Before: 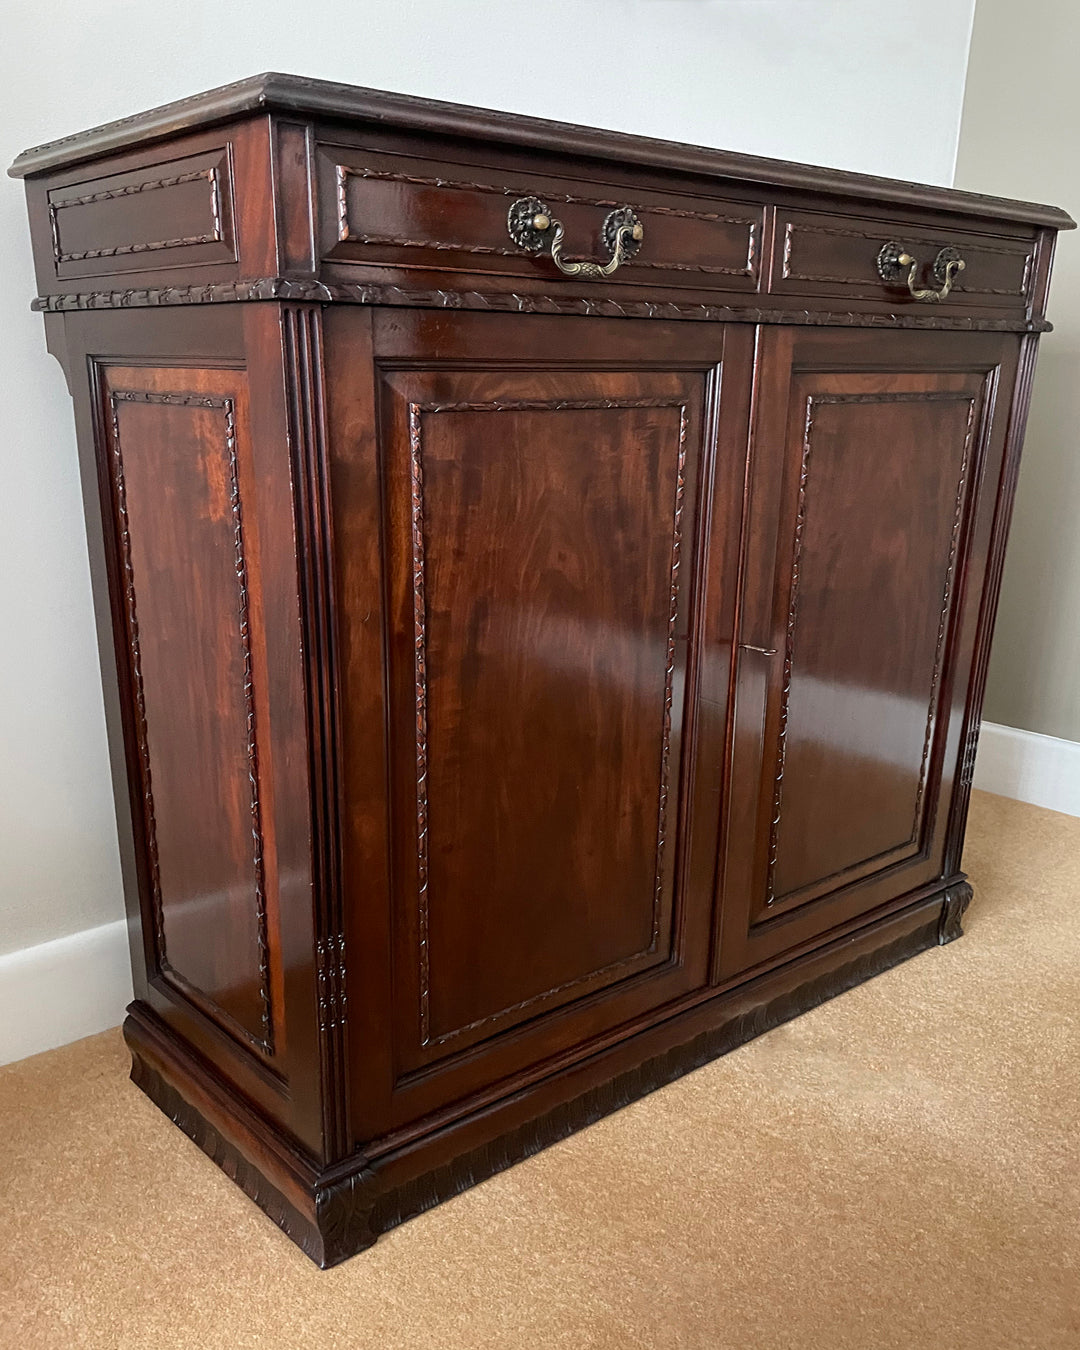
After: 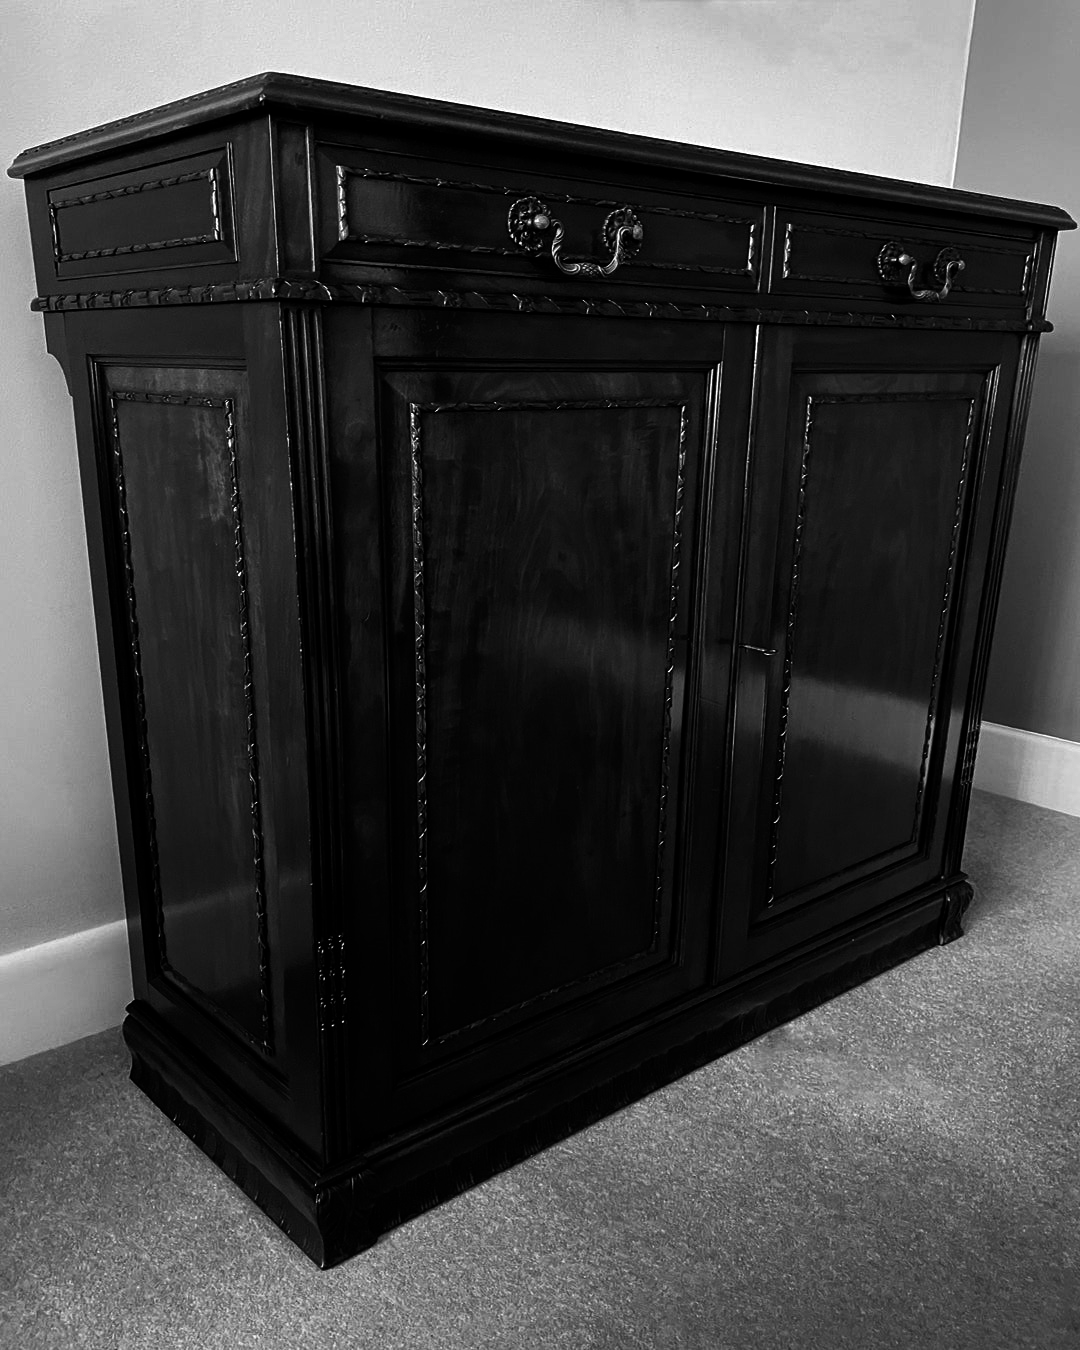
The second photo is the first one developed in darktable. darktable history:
monochrome: on, module defaults
shadows and highlights: shadows 12, white point adjustment 1.2, soften with gaussian
contrast brightness saturation: contrast 0.09, brightness -0.59, saturation 0.17
